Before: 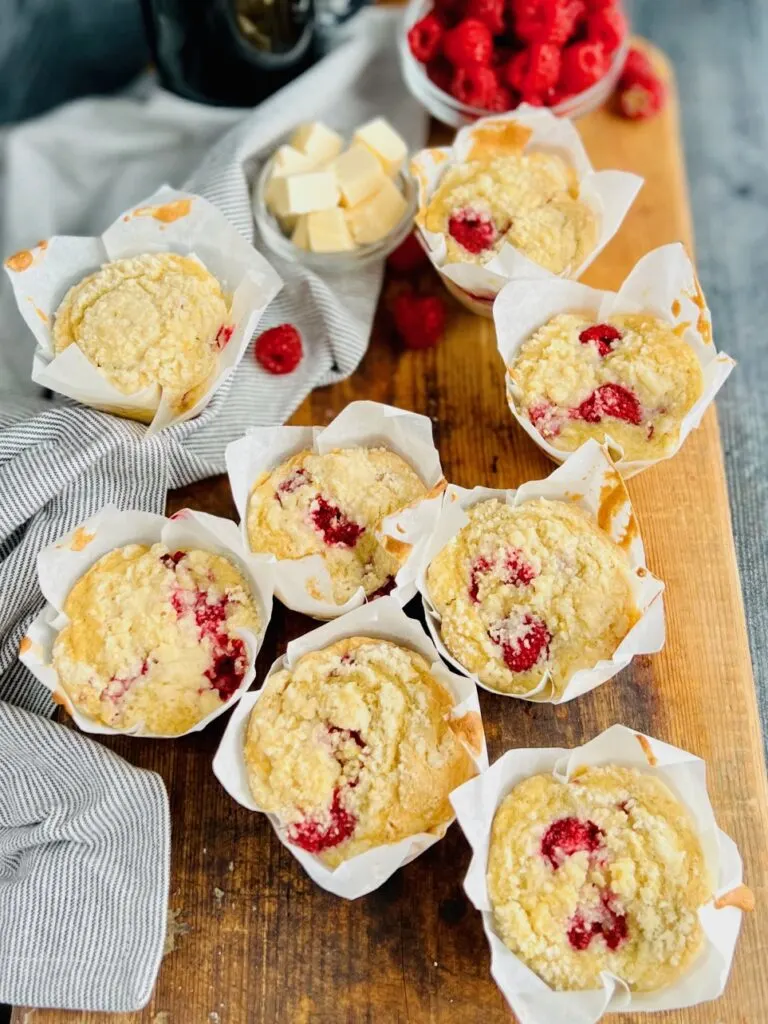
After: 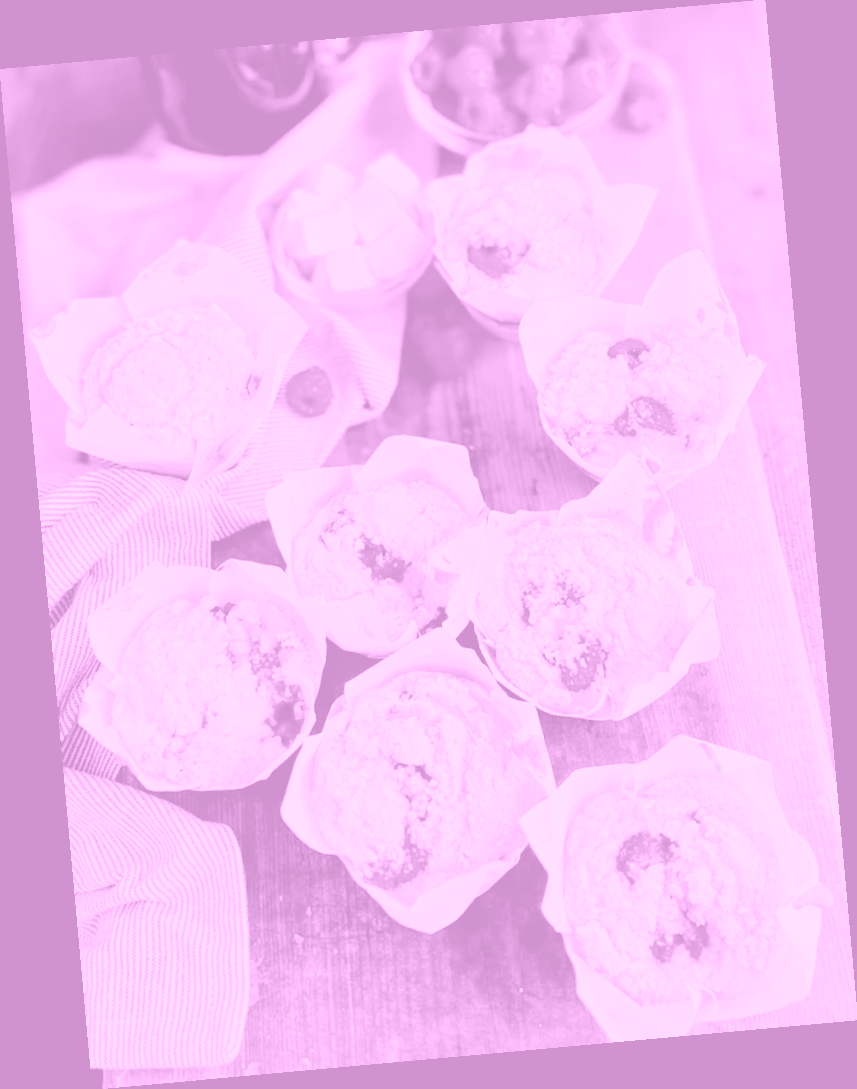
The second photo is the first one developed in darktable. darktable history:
rotate and perspective: rotation -5.2°, automatic cropping off
colorize: hue 331.2°, saturation 75%, source mix 30.28%, lightness 70.52%, version 1
